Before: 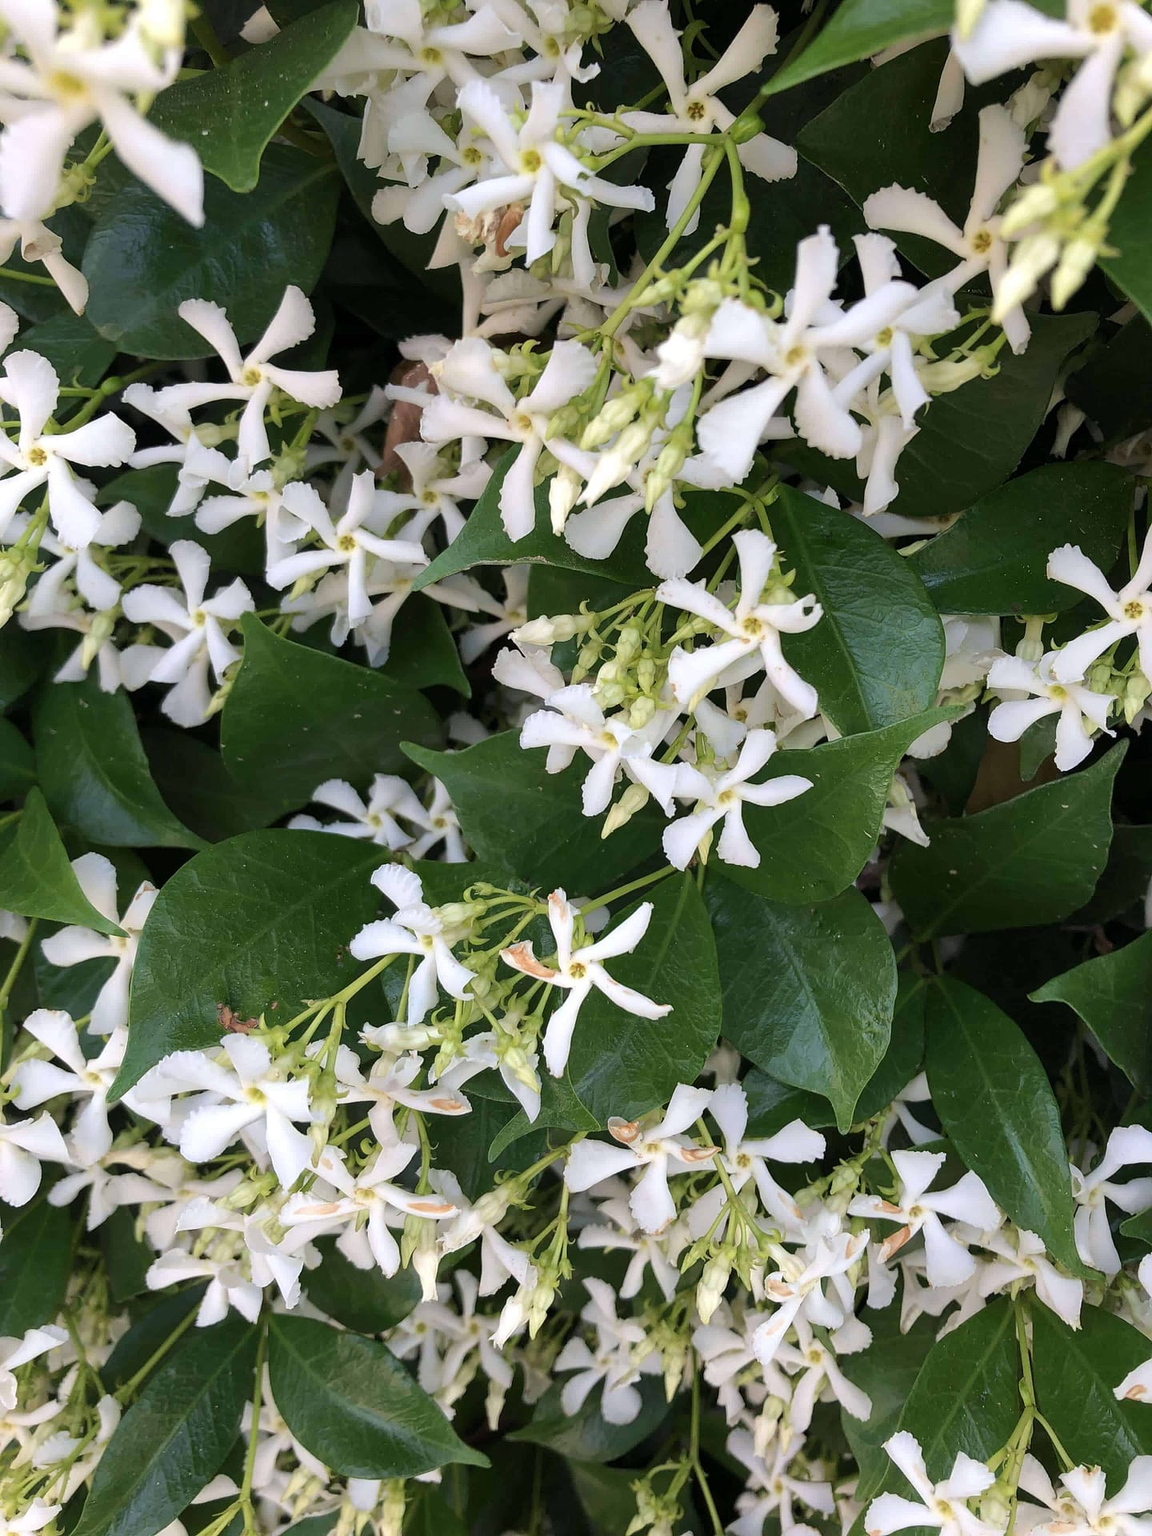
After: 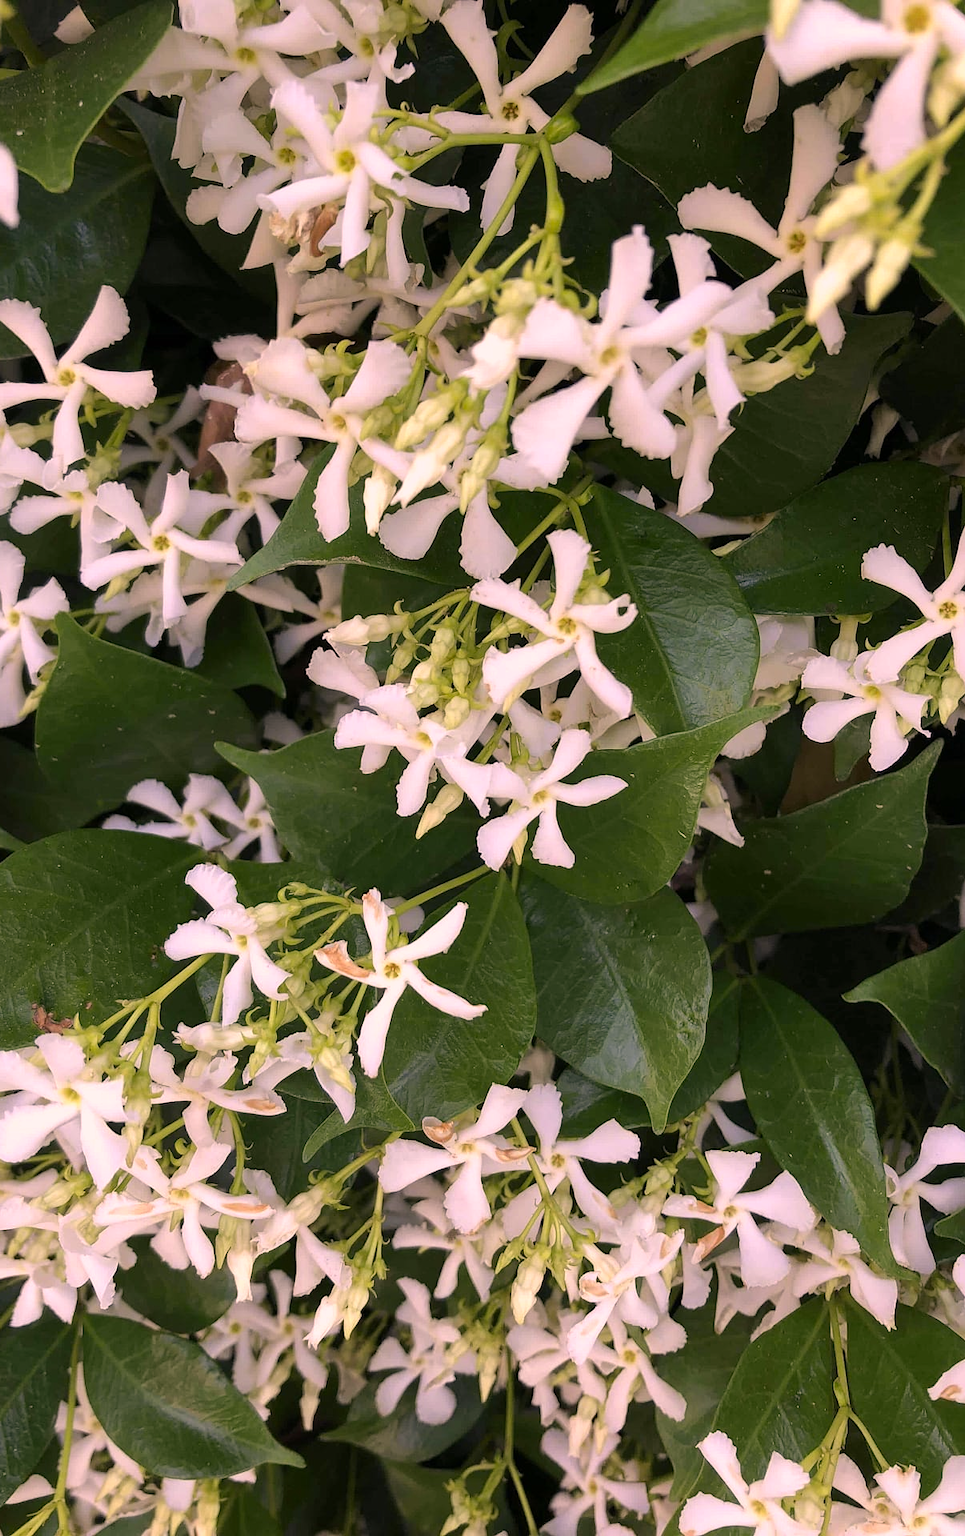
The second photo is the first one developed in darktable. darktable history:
crop: left 16.145%
color correction: highlights a* 17.88, highlights b* 18.79
white balance: red 0.954, blue 1.079
